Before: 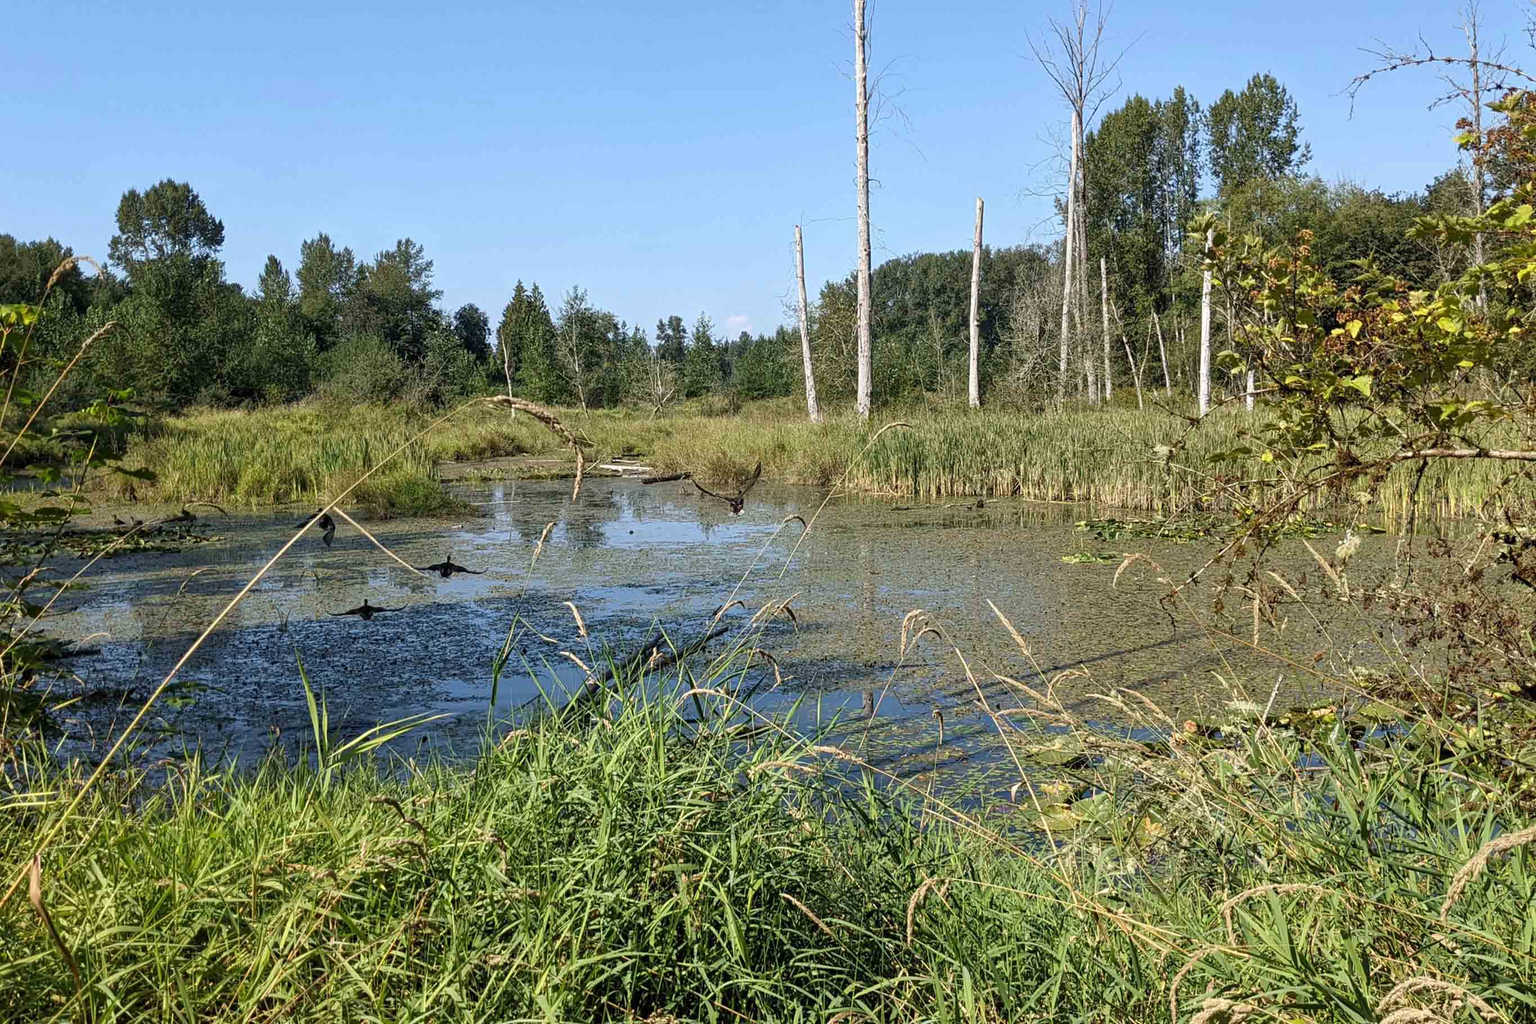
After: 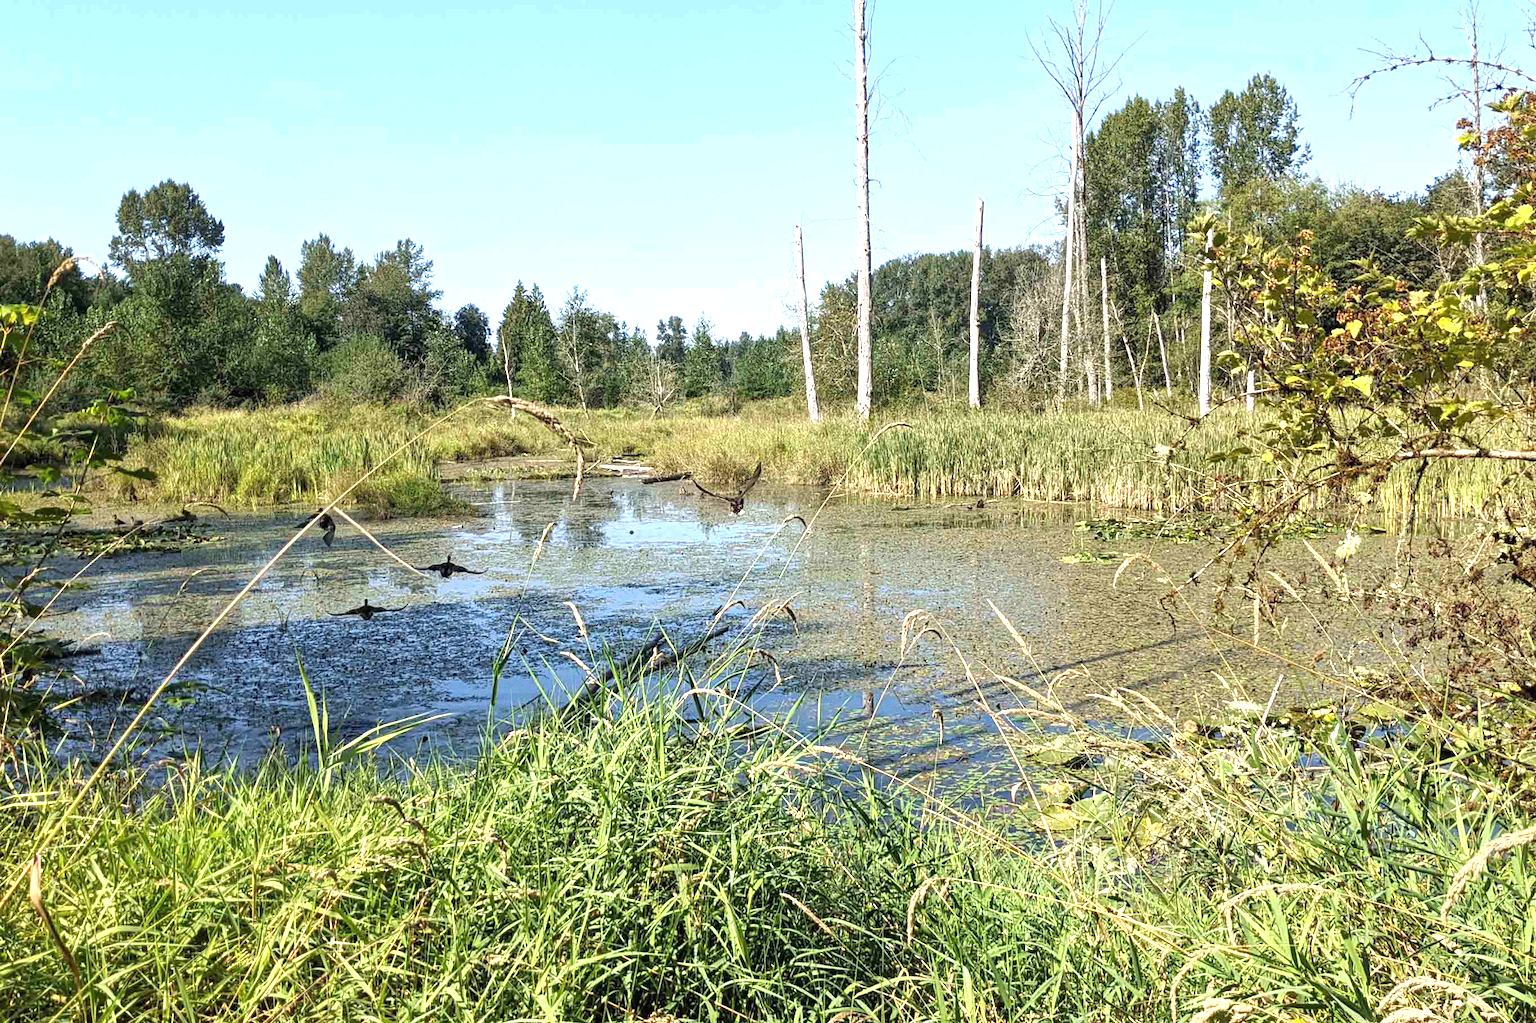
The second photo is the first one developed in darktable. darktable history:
grain: coarseness 0.09 ISO
exposure: black level correction 0, exposure 1 EV, compensate highlight preservation false
